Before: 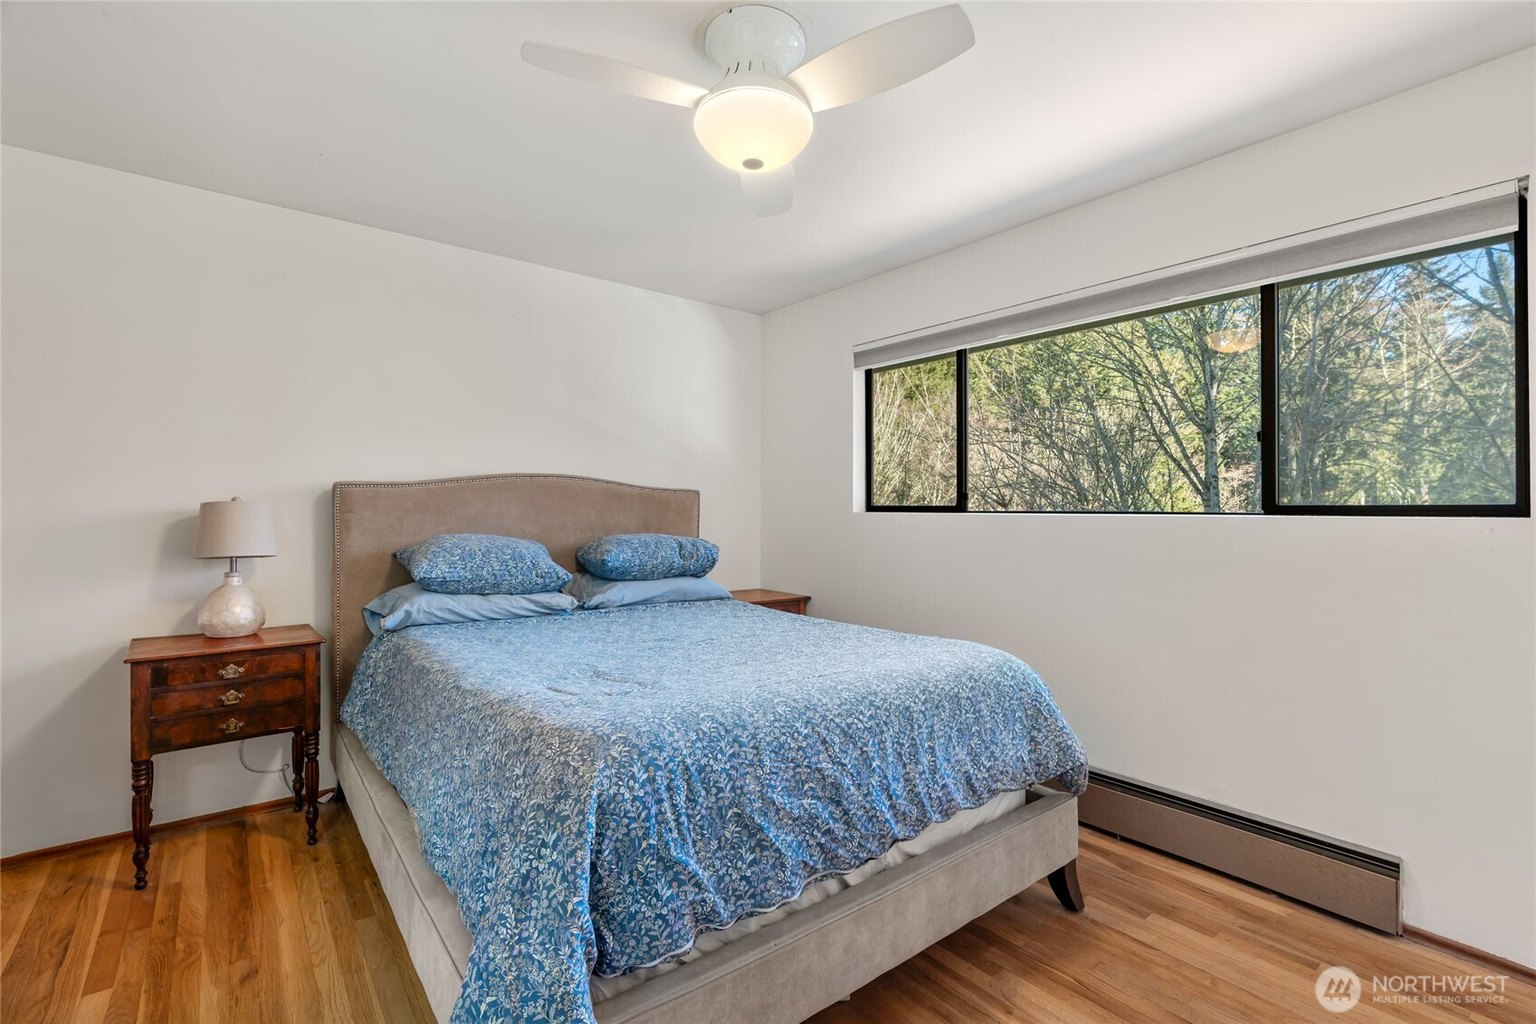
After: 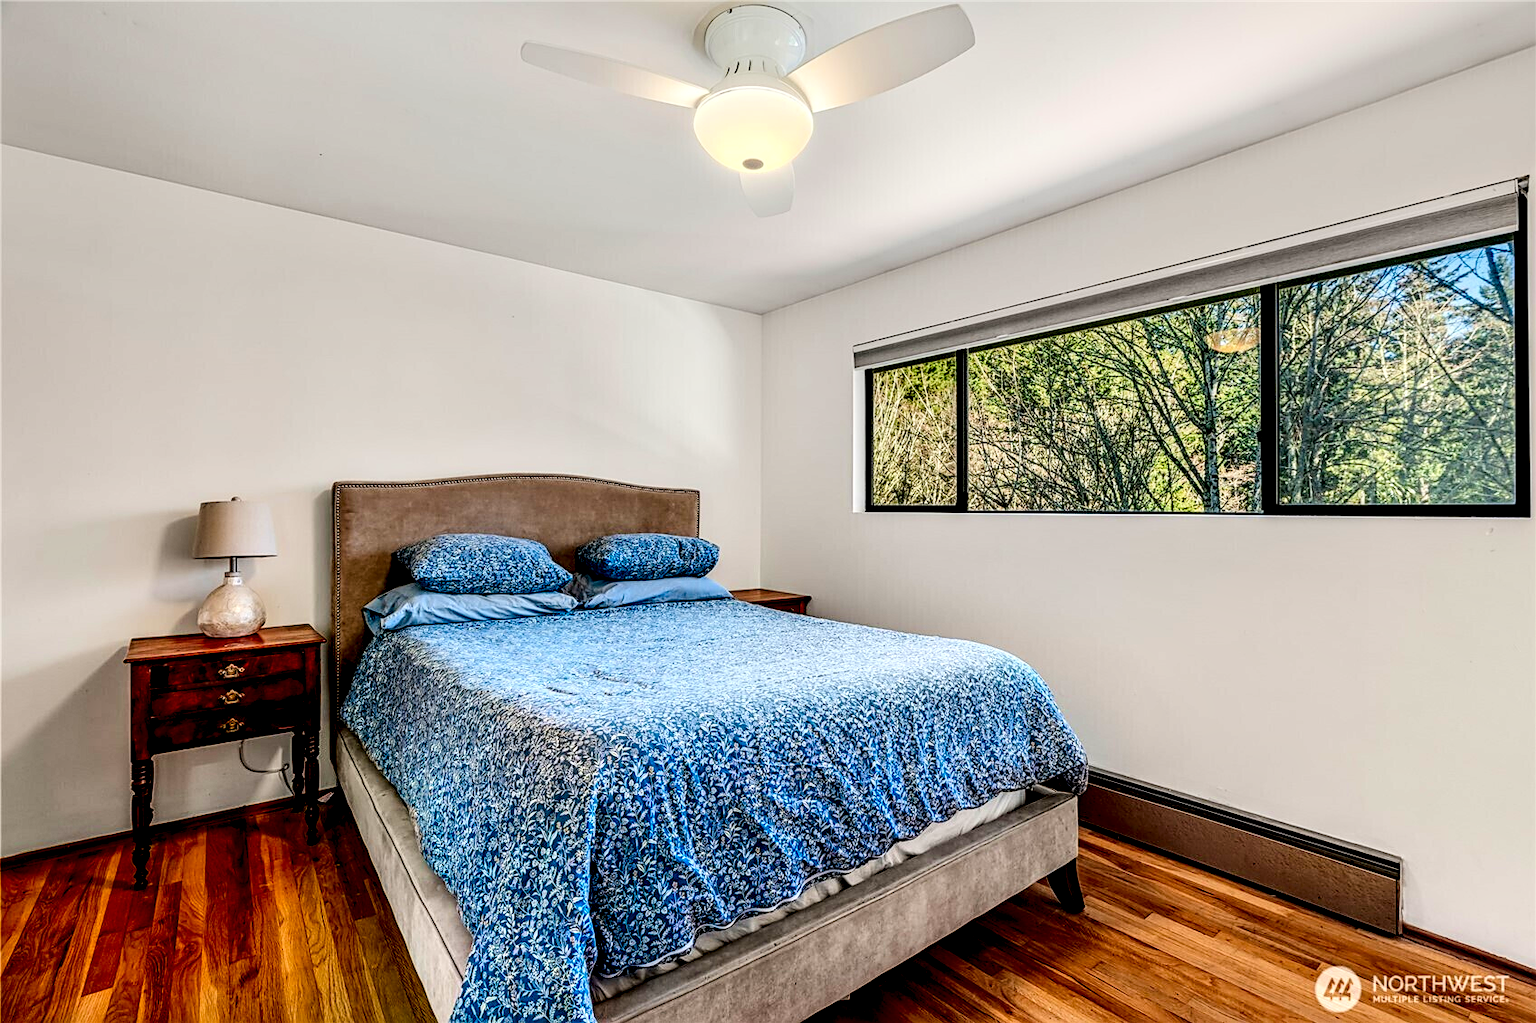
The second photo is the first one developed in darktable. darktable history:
contrast brightness saturation: contrast 0.257, brightness 0.015, saturation 0.857
sharpen: on, module defaults
filmic rgb: black relative exposure -7.65 EV, white relative exposure 4.56 EV, threshold 5.96 EV, hardness 3.61, enable highlight reconstruction true
local contrast: detail 202%
